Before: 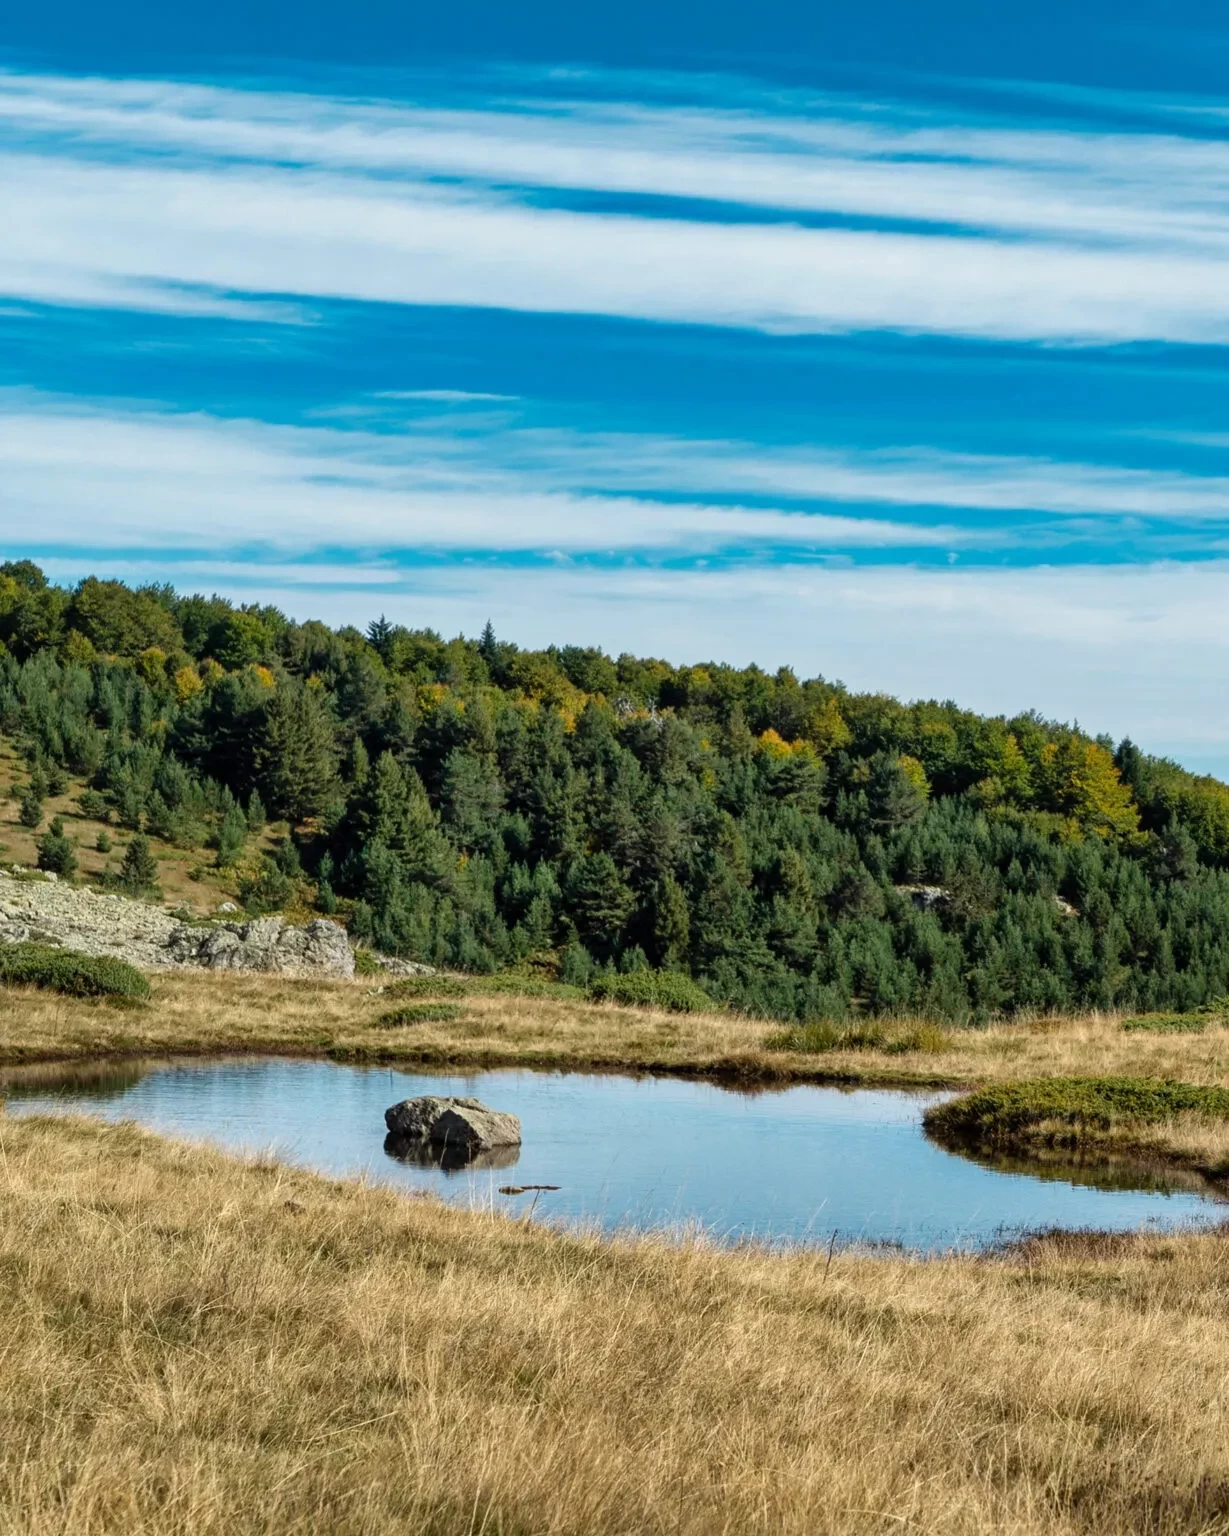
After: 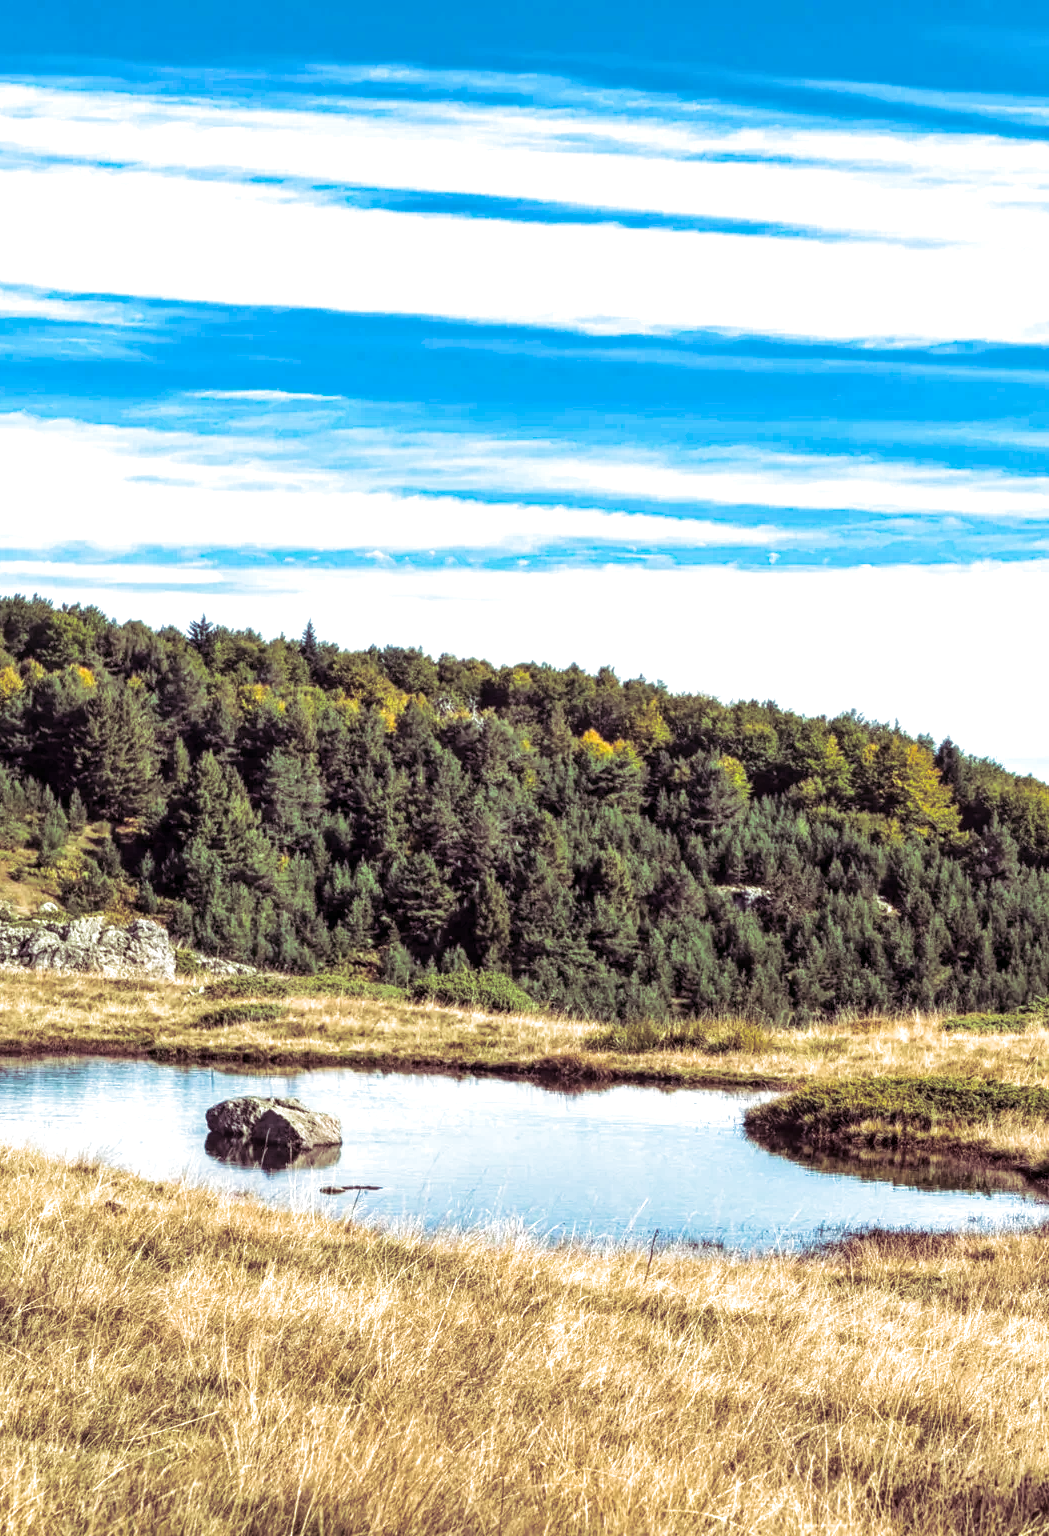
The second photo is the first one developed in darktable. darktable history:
split-toning: shadows › hue 316.8°, shadows › saturation 0.47, highlights › hue 201.6°, highlights › saturation 0, balance -41.97, compress 28.01%
exposure: black level correction 0, exposure 0.877 EV, compensate exposure bias true, compensate highlight preservation false
local contrast: on, module defaults
crop and rotate: left 14.584%
